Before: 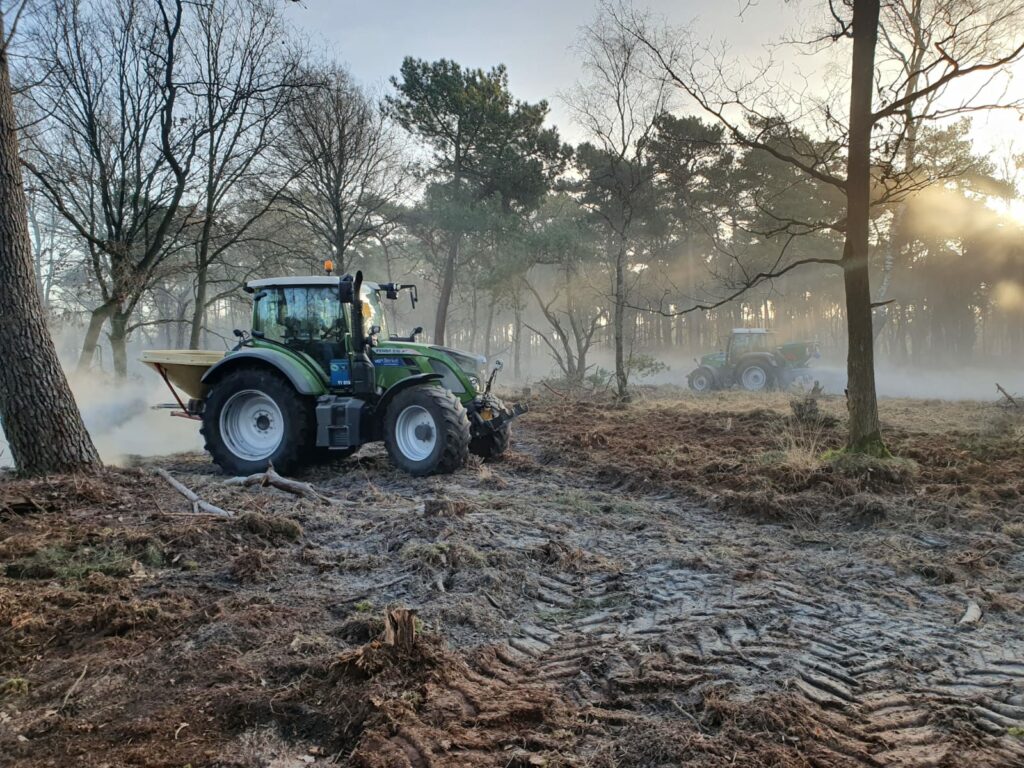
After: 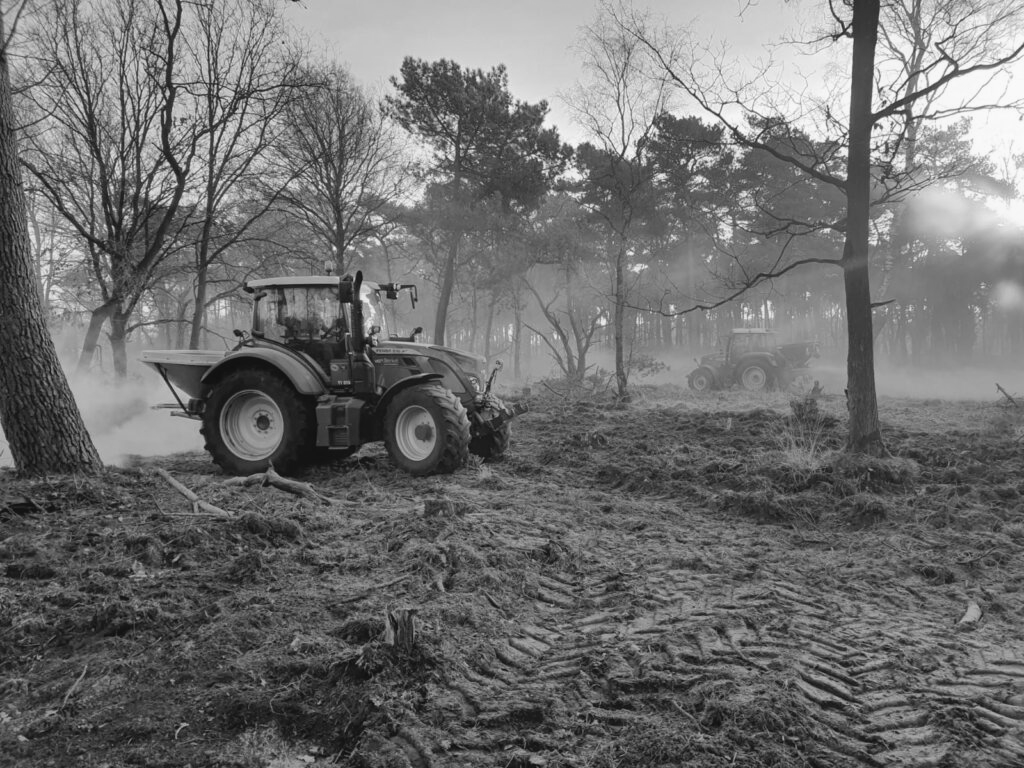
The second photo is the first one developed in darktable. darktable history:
monochrome: on, module defaults
contrast equalizer: octaves 7, y [[0.6 ×6], [0.55 ×6], [0 ×6], [0 ×6], [0 ×6]], mix -0.36
